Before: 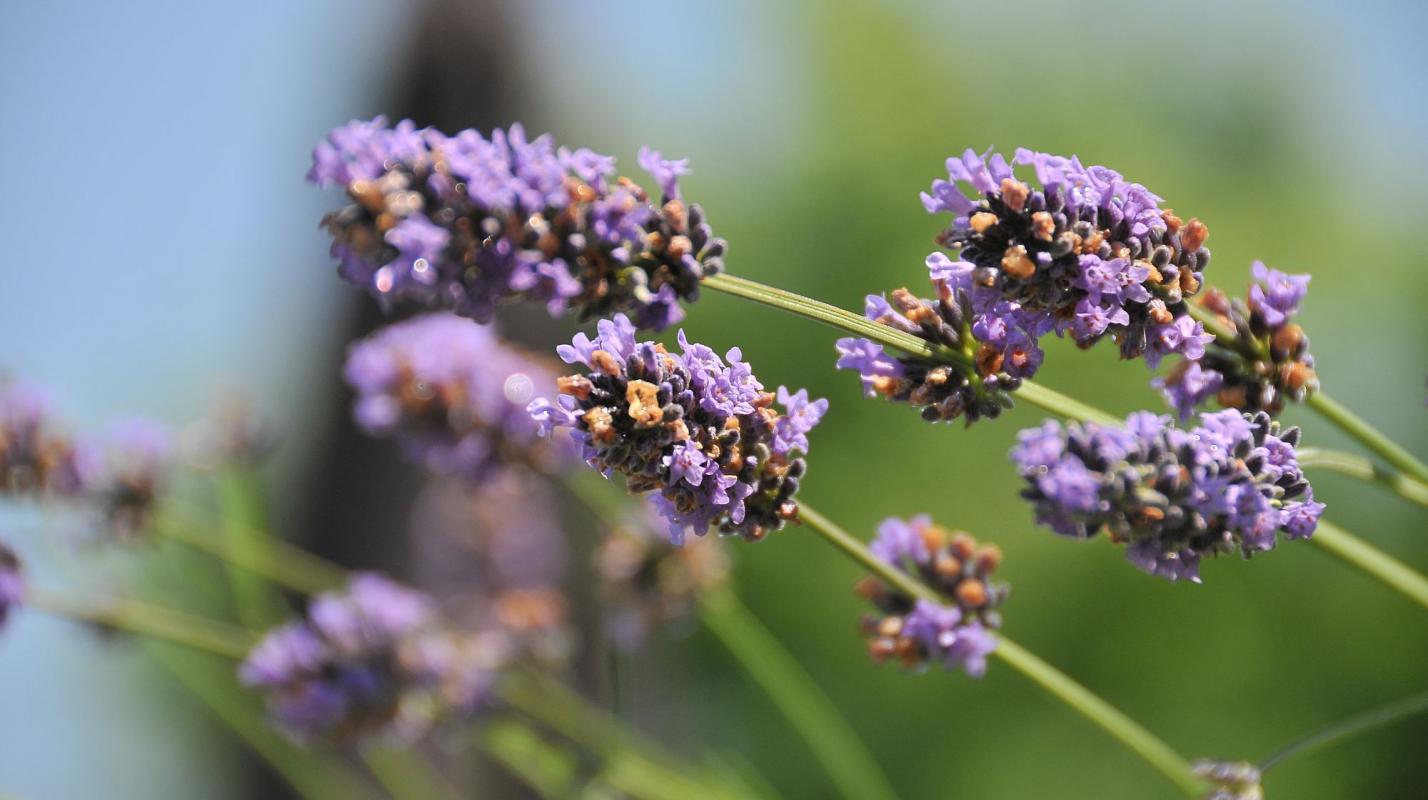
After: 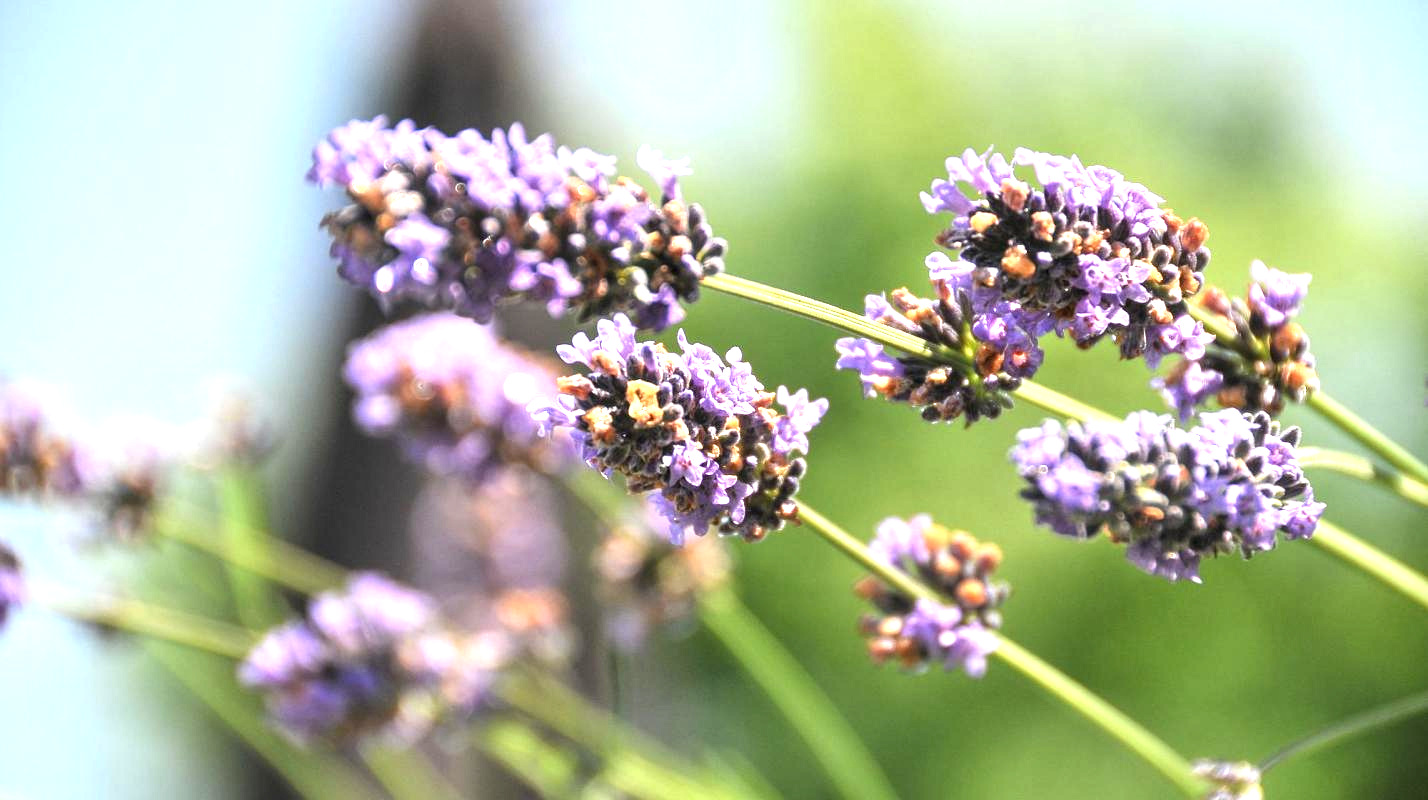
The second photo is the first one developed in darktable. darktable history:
local contrast: detail 130%
contrast brightness saturation: contrast 0.07
exposure: black level correction 0, exposure 1.2 EV, compensate exposure bias true, compensate highlight preservation false
